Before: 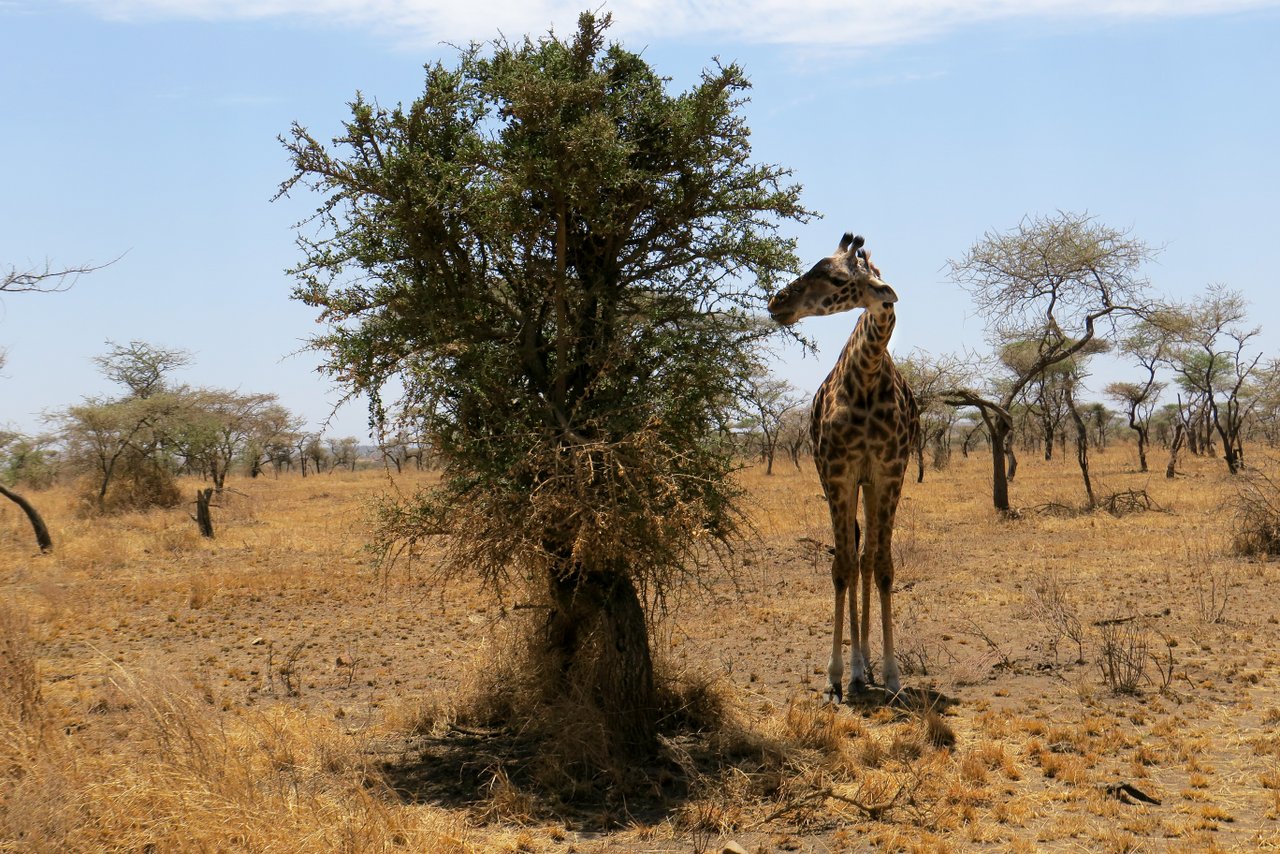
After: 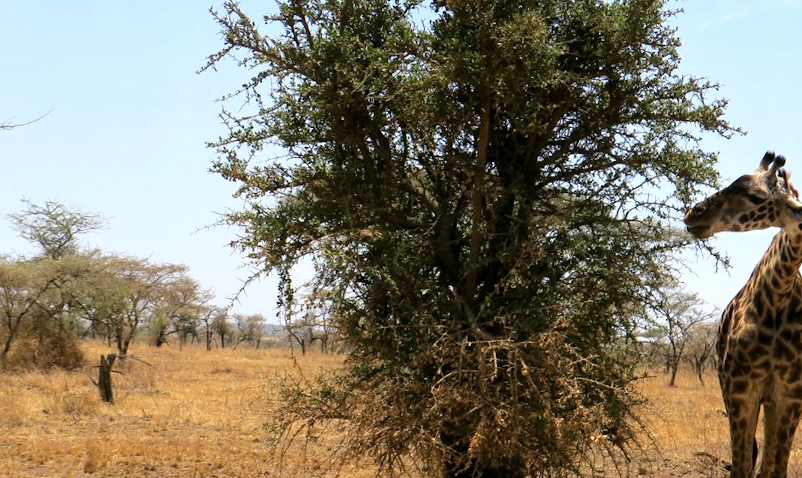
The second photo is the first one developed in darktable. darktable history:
tone equalizer: -8 EV -0.413 EV, -7 EV -0.371 EV, -6 EV -0.334 EV, -5 EV -0.191 EV, -3 EV 0.232 EV, -2 EV 0.361 EV, -1 EV 0.41 EV, +0 EV 0.388 EV
crop and rotate: angle -4.68°, left 2.257%, top 7.068%, right 27.6%, bottom 30.179%
